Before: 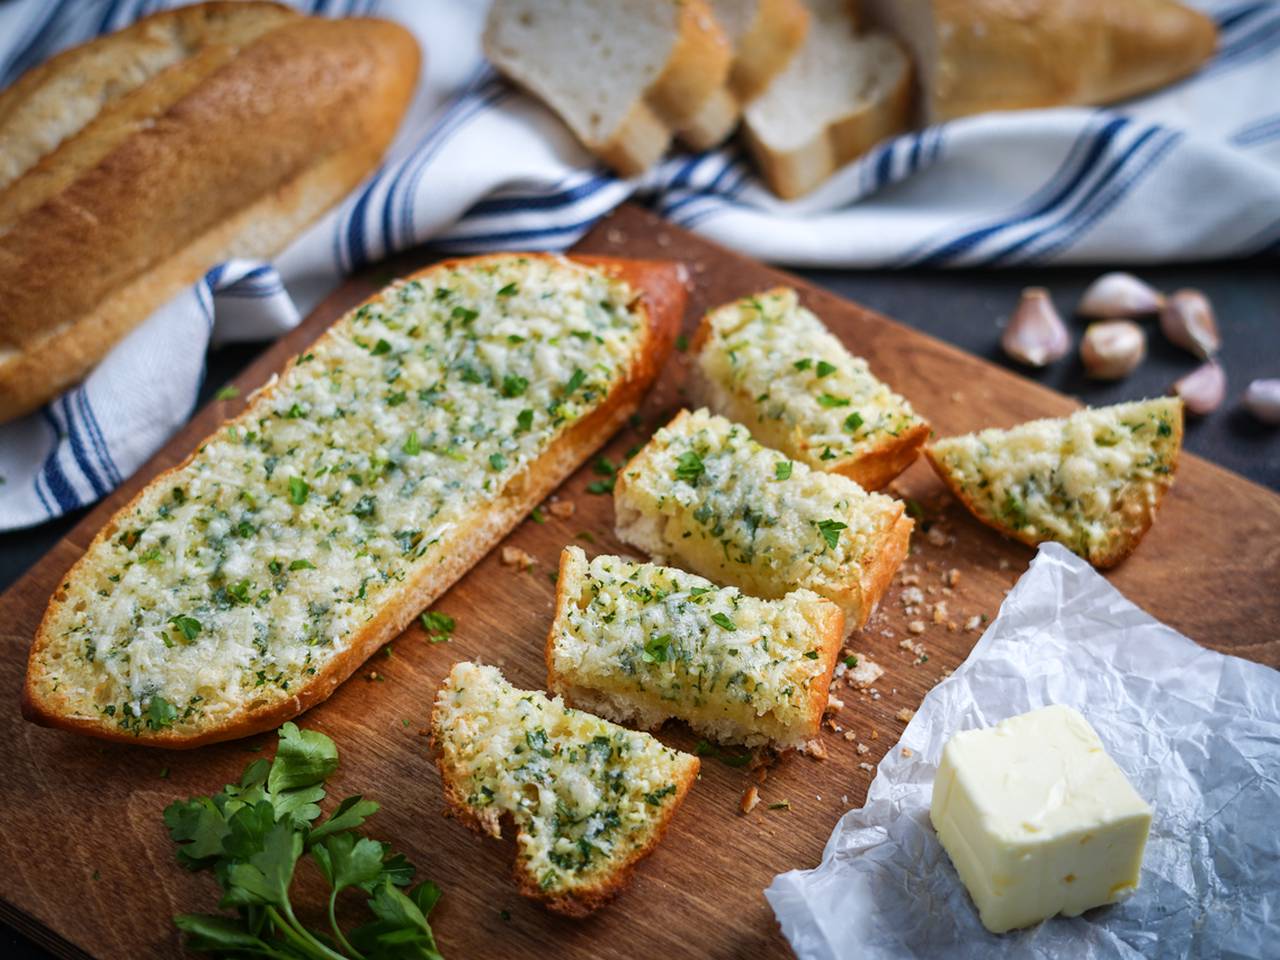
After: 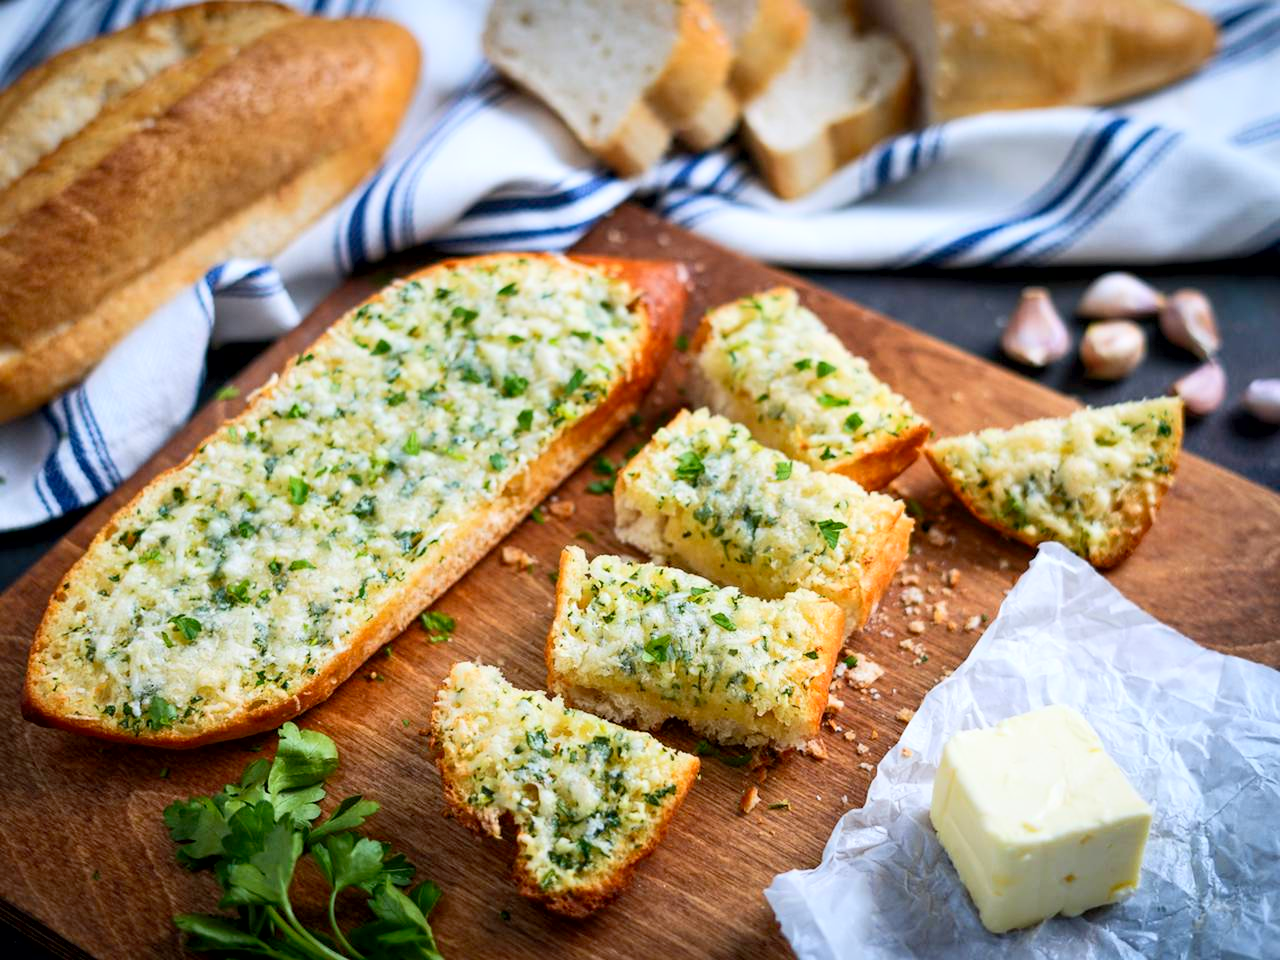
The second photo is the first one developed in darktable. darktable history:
exposure: black level correction 0.005, exposure 0.016 EV, compensate highlight preservation false
contrast brightness saturation: contrast 0.195, brightness 0.17, saturation 0.218
